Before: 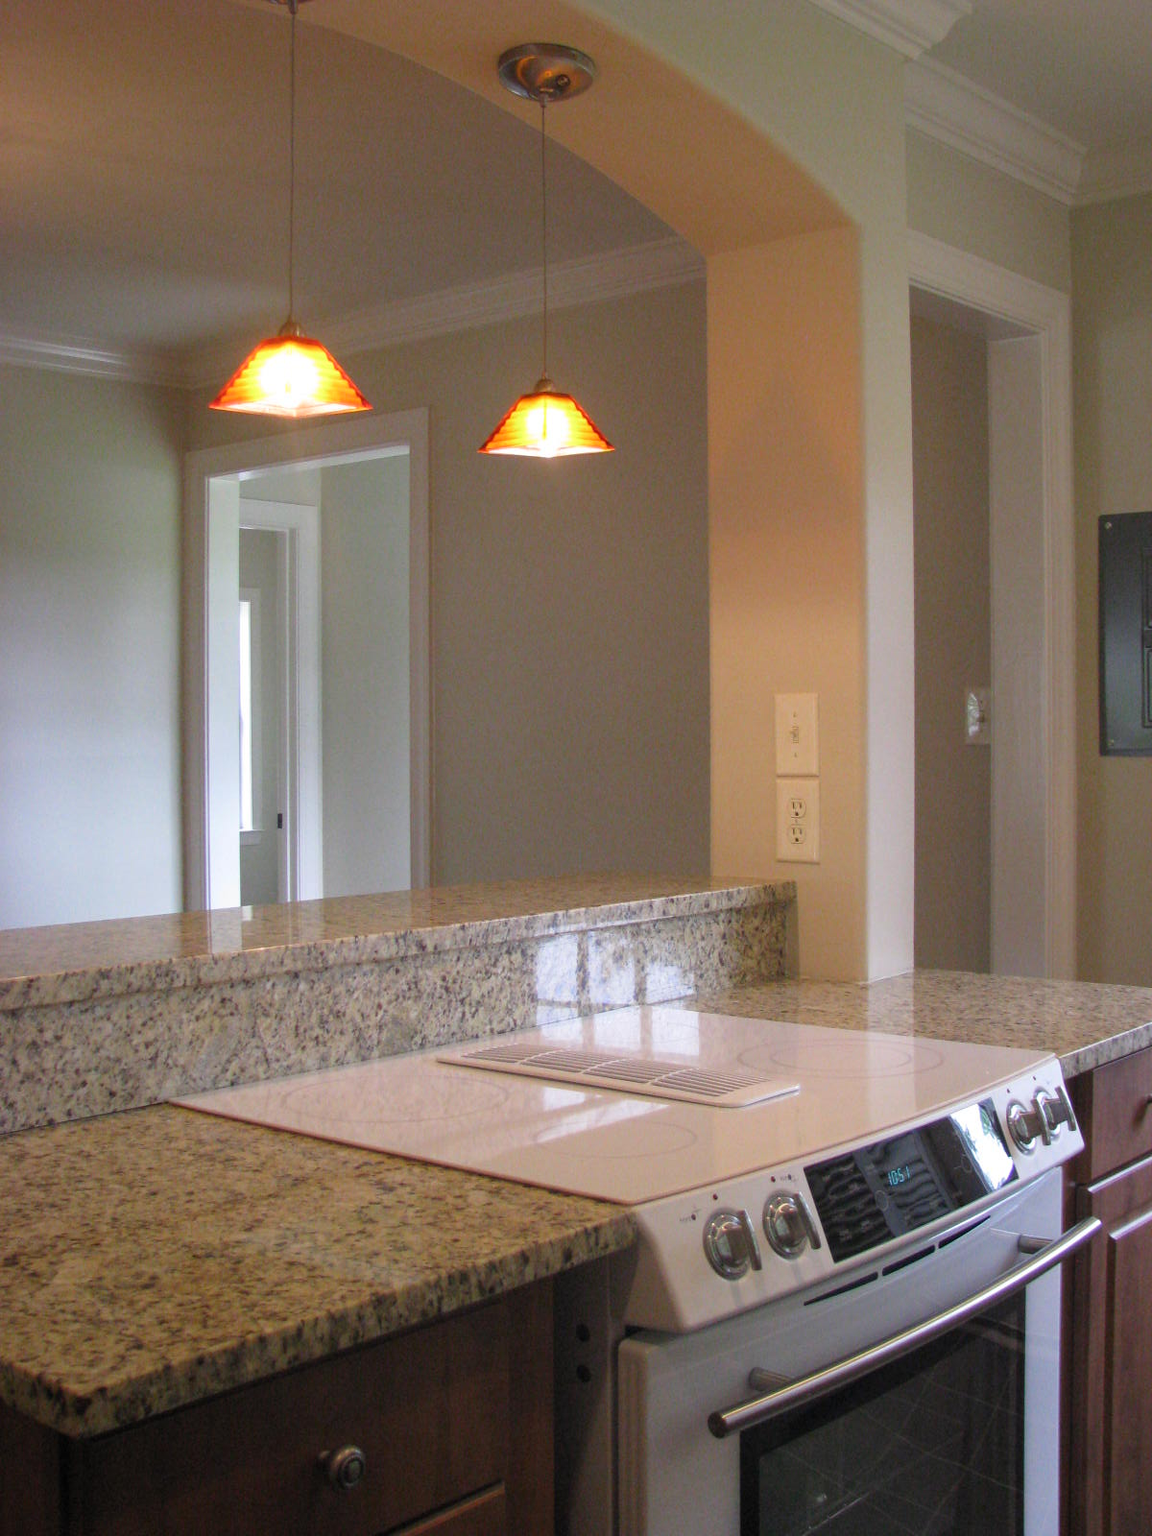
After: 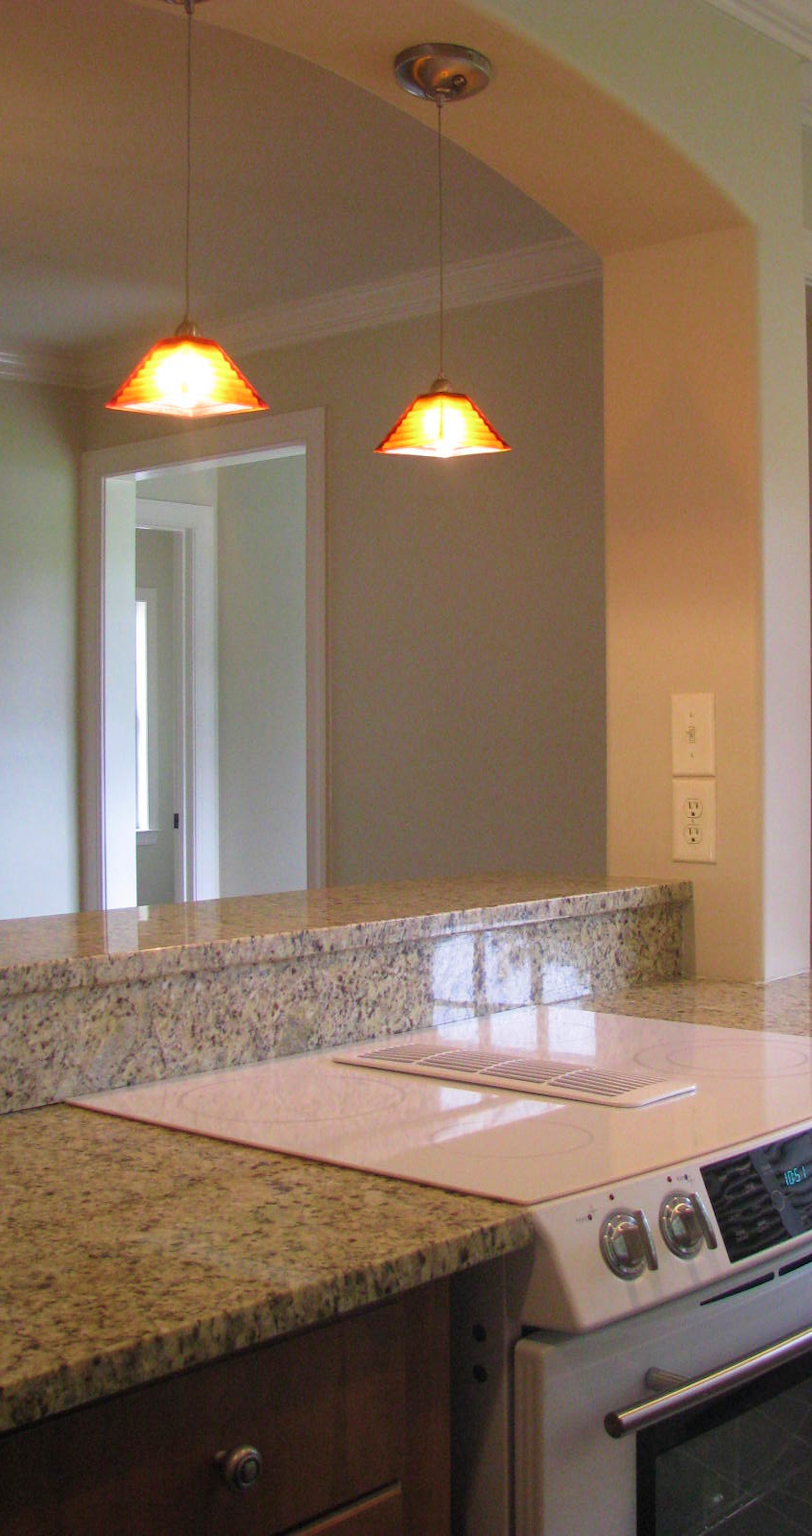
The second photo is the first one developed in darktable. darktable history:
crop and rotate: left 9.059%, right 20.398%
velvia: strength 29.76%
